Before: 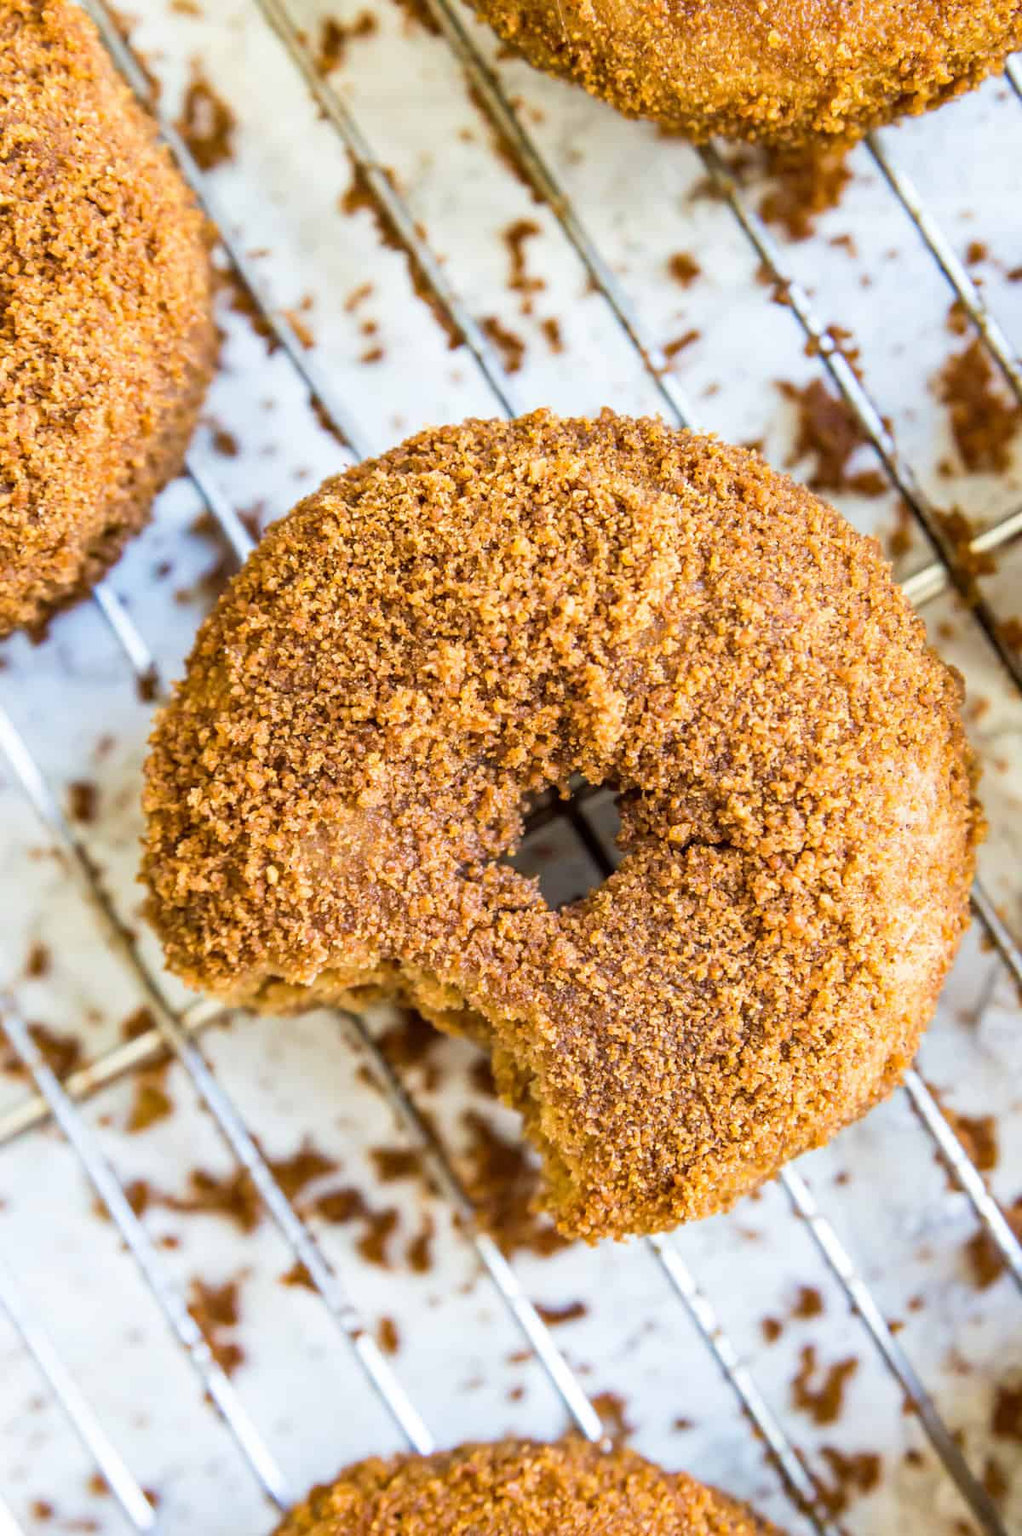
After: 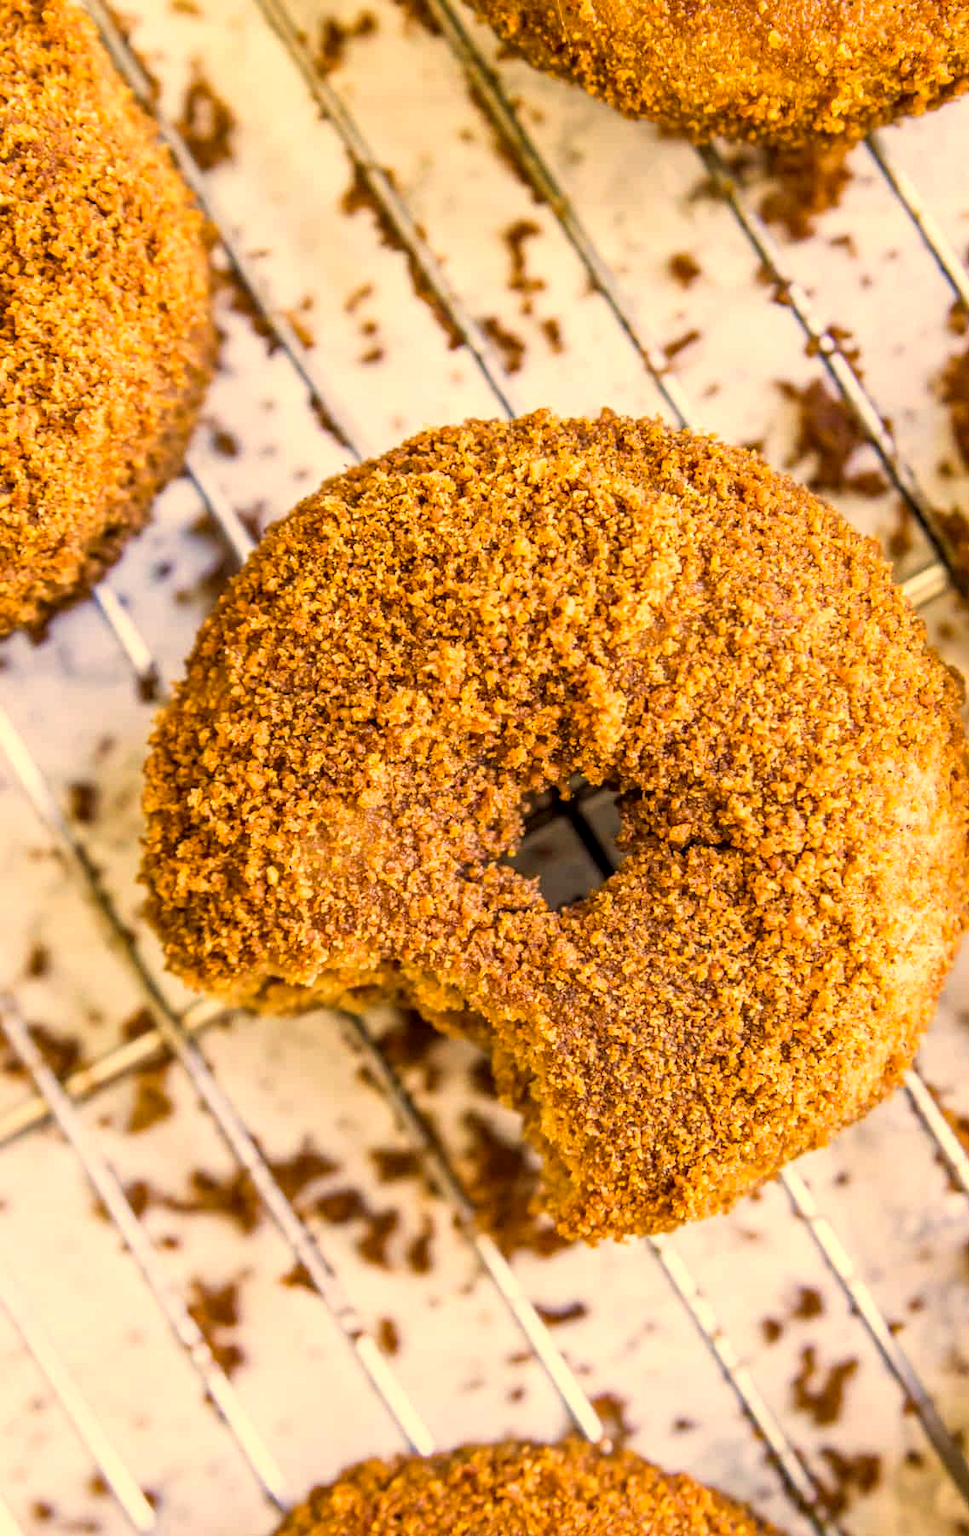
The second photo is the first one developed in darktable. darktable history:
local contrast: on, module defaults
crop and rotate: right 5.167%
color correction: highlights a* 15, highlights b* 31.55
